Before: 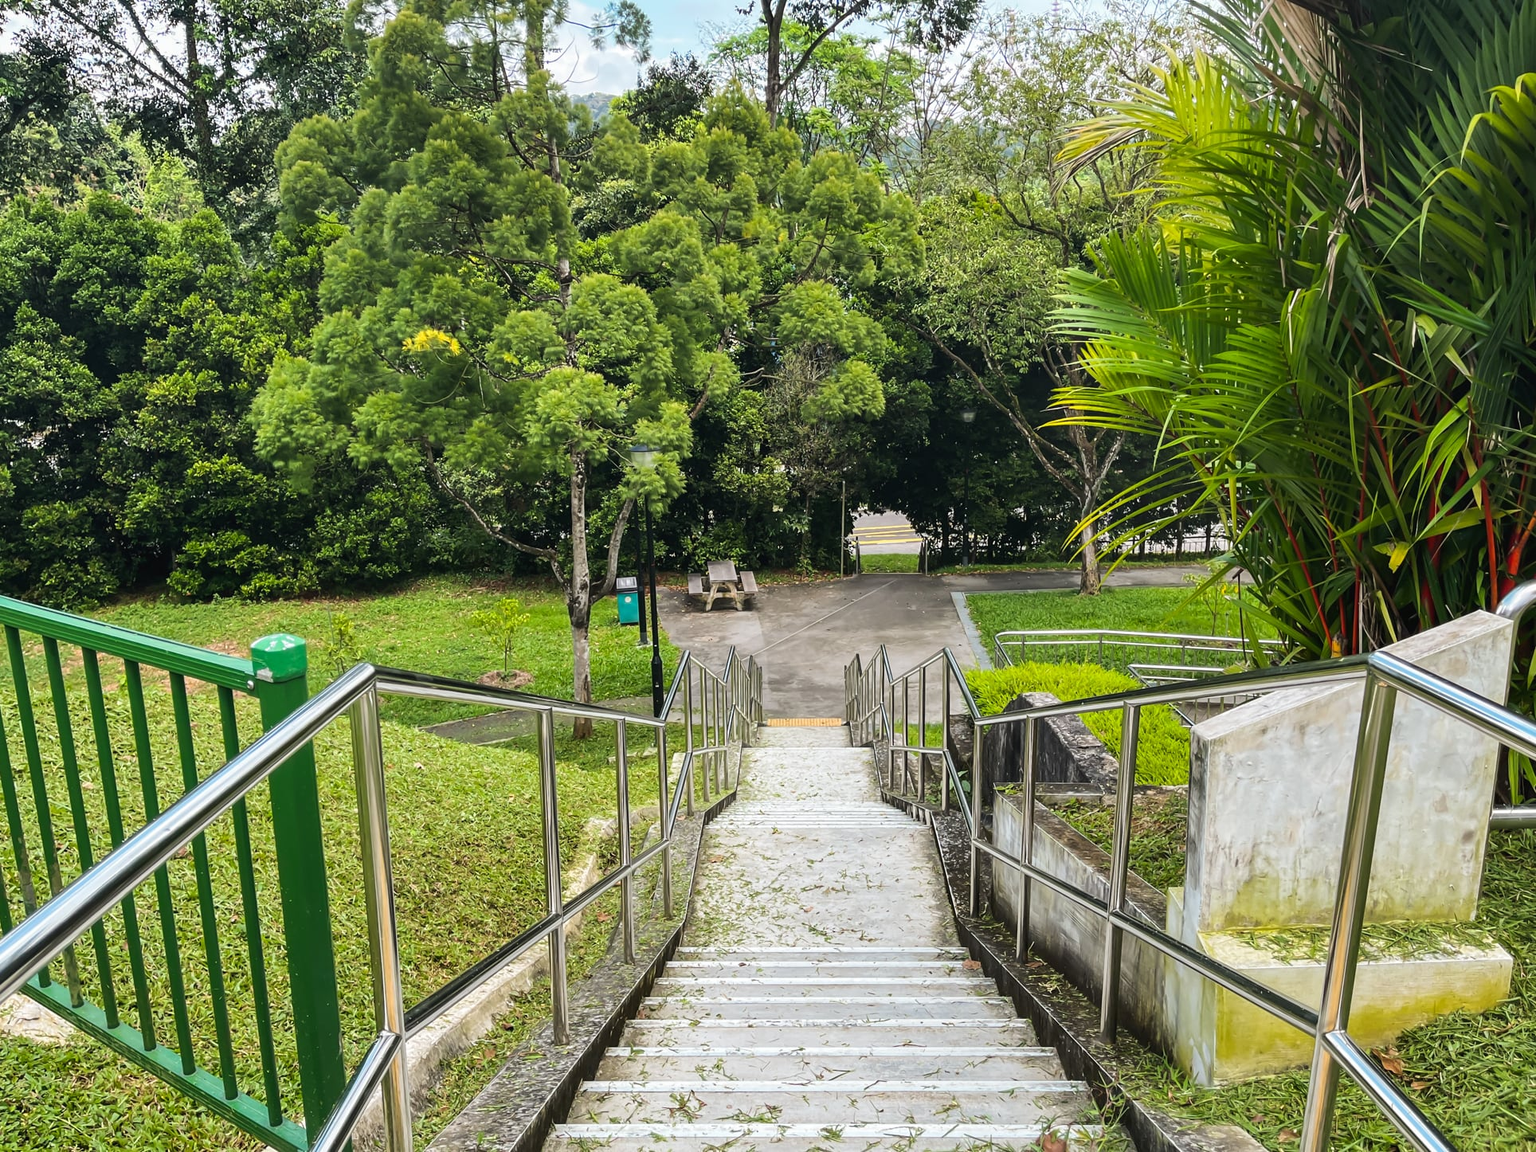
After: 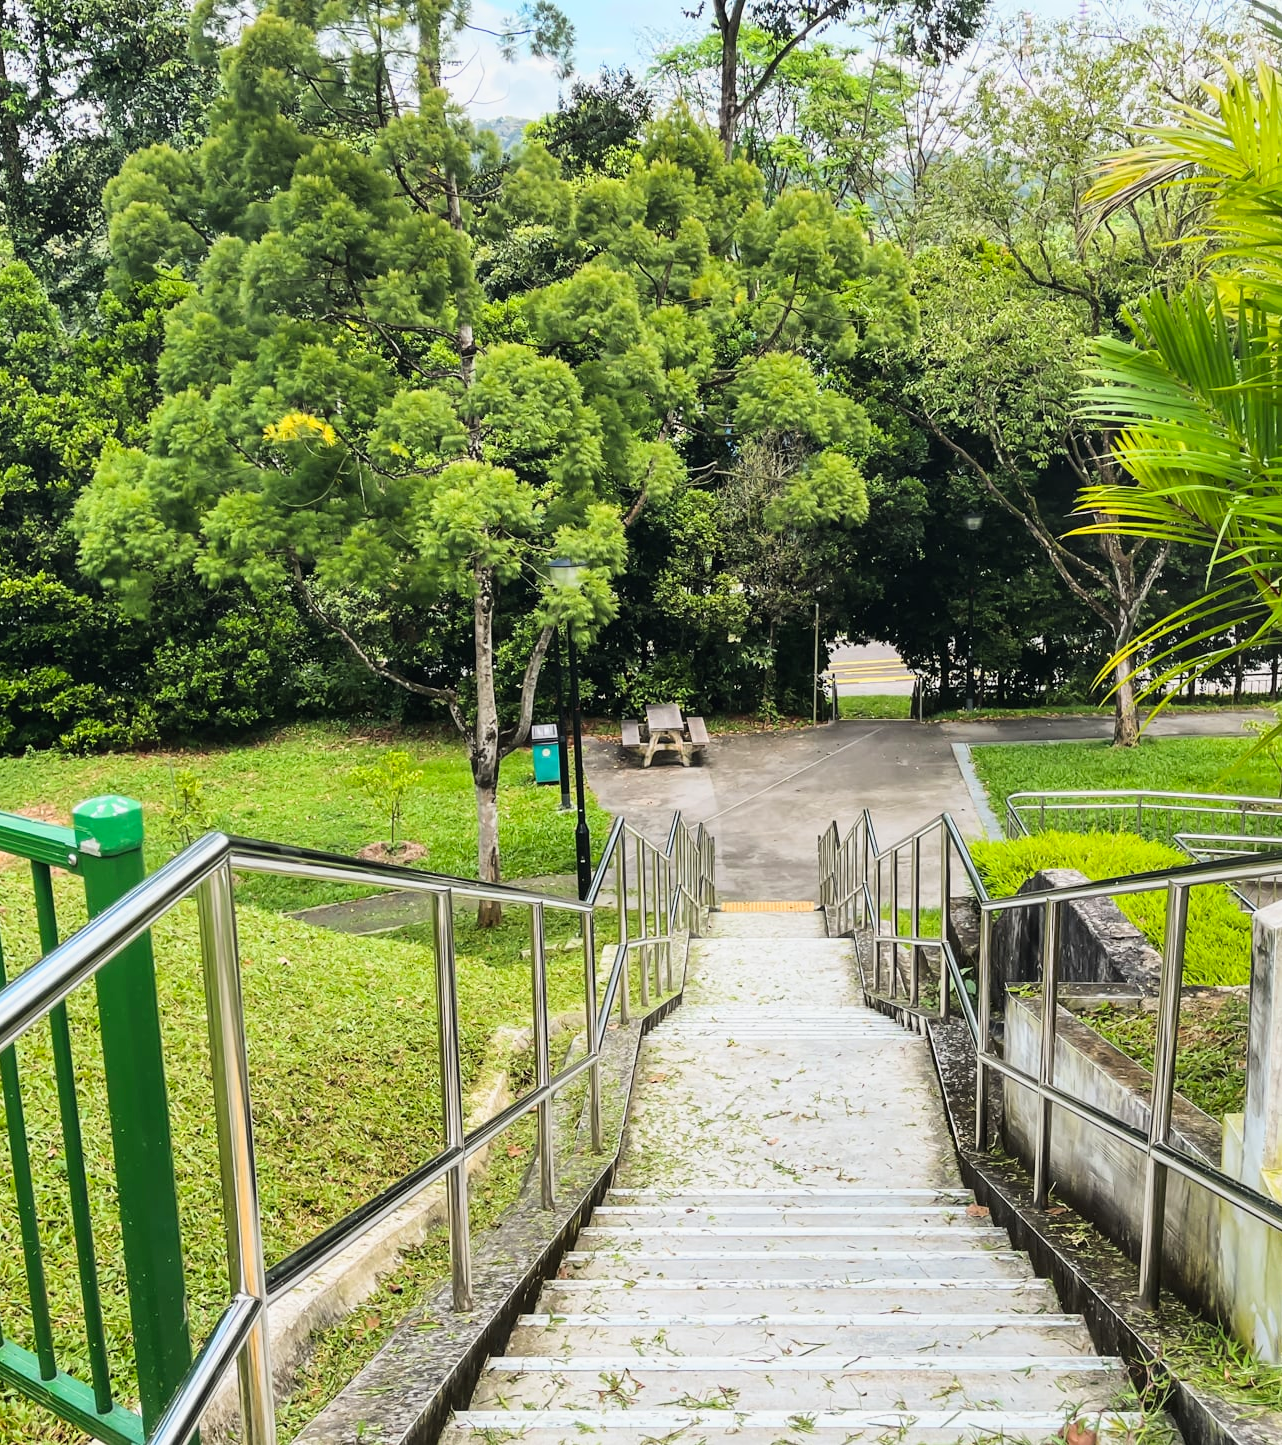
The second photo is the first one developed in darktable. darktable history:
crop and rotate: left 12.587%, right 20.874%
tone curve: curves: ch0 [(0, 0) (0.091, 0.077) (0.389, 0.458) (0.745, 0.82) (0.856, 0.899) (0.92, 0.938) (1, 0.973)]; ch1 [(0, 0) (0.437, 0.404) (0.5, 0.5) (0.529, 0.55) (0.58, 0.6) (0.616, 0.649) (1, 1)]; ch2 [(0, 0) (0.442, 0.415) (0.5, 0.5) (0.535, 0.557) (0.585, 0.62) (1, 1)], color space Lab, linked channels, preserve colors none
